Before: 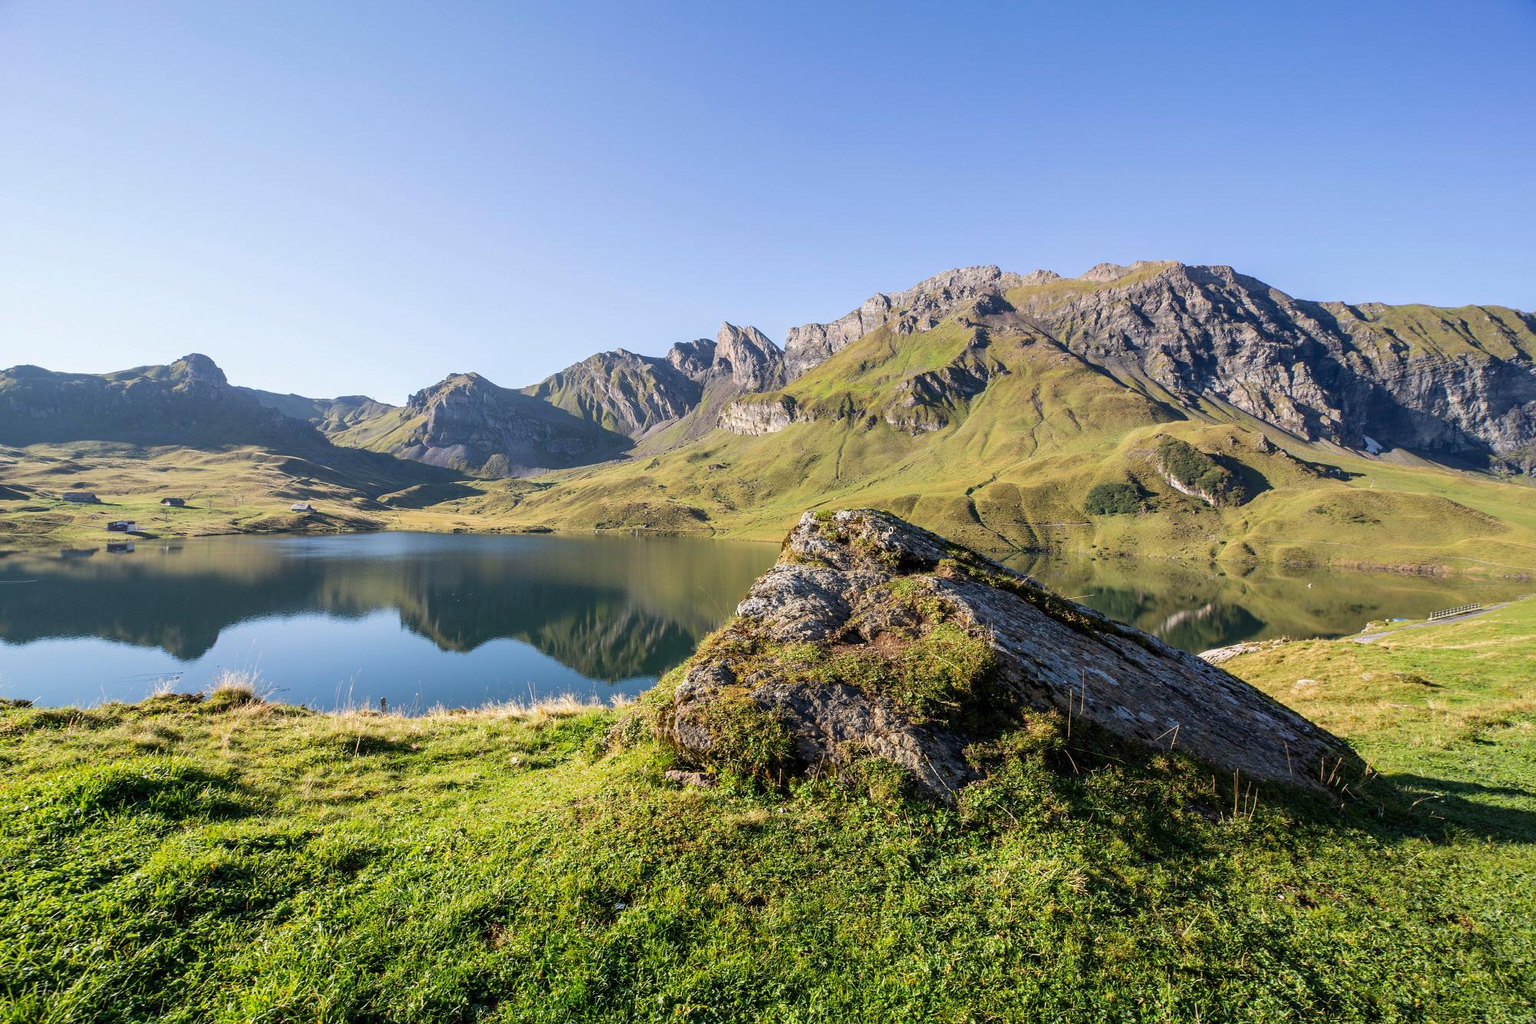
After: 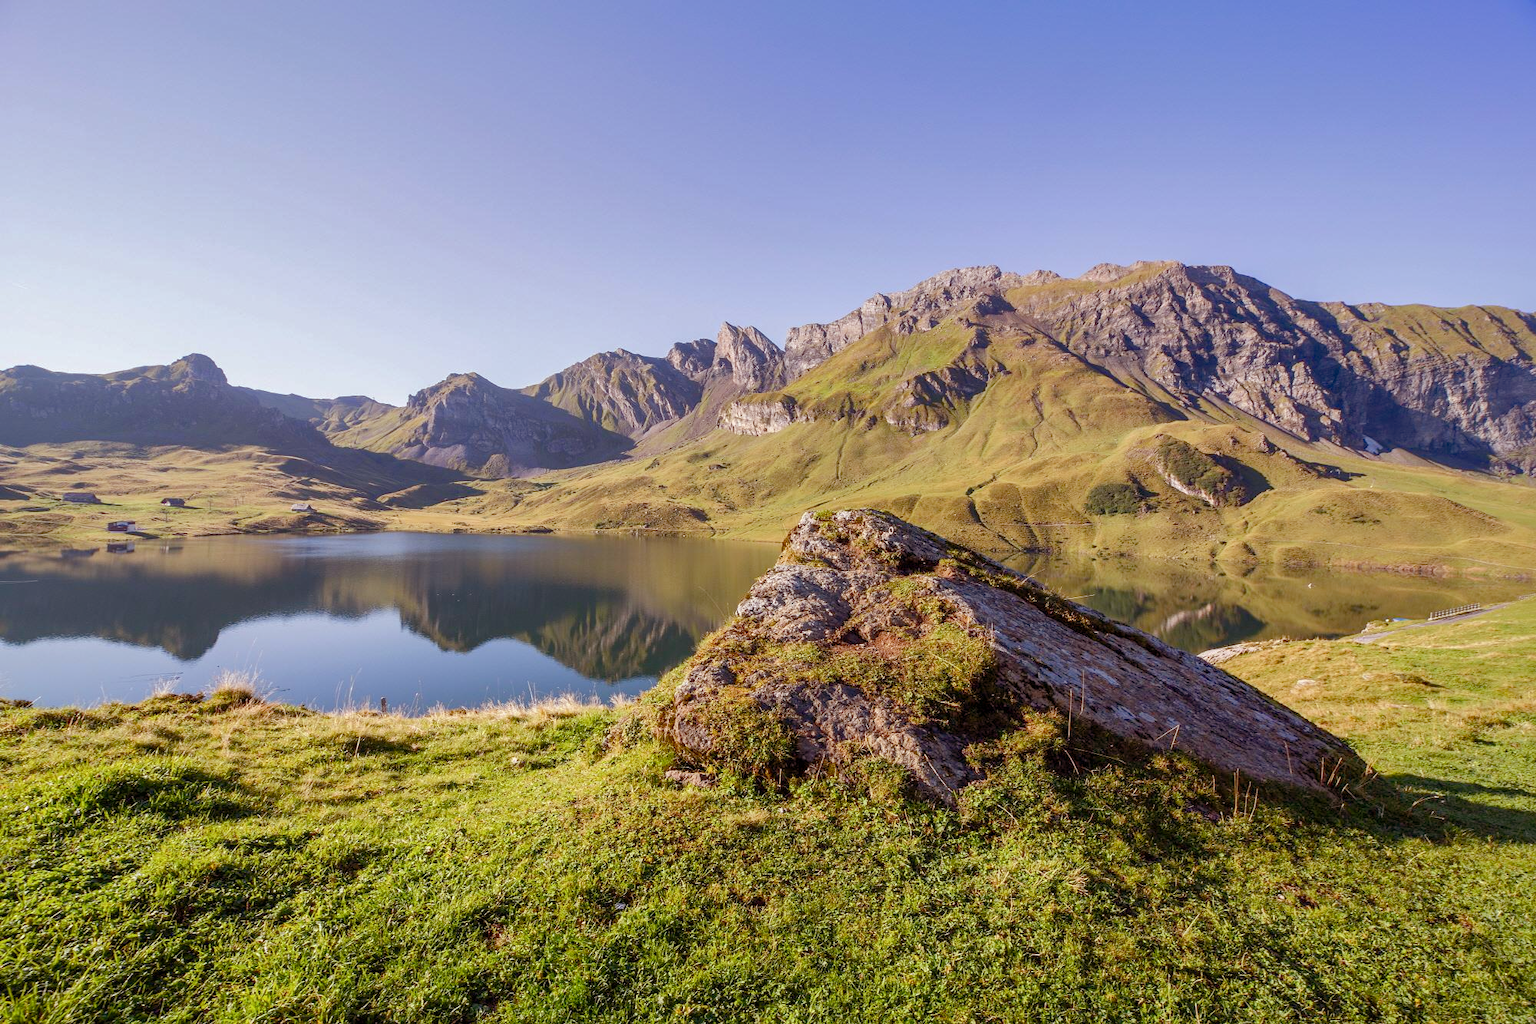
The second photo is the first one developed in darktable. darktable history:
rgb levels: mode RGB, independent channels, levels [[0, 0.474, 1], [0, 0.5, 1], [0, 0.5, 1]]
color balance rgb: perceptual saturation grading › global saturation 20%, perceptual saturation grading › highlights -25%, perceptual saturation grading › shadows 50%, global vibrance -25%
shadows and highlights: on, module defaults
